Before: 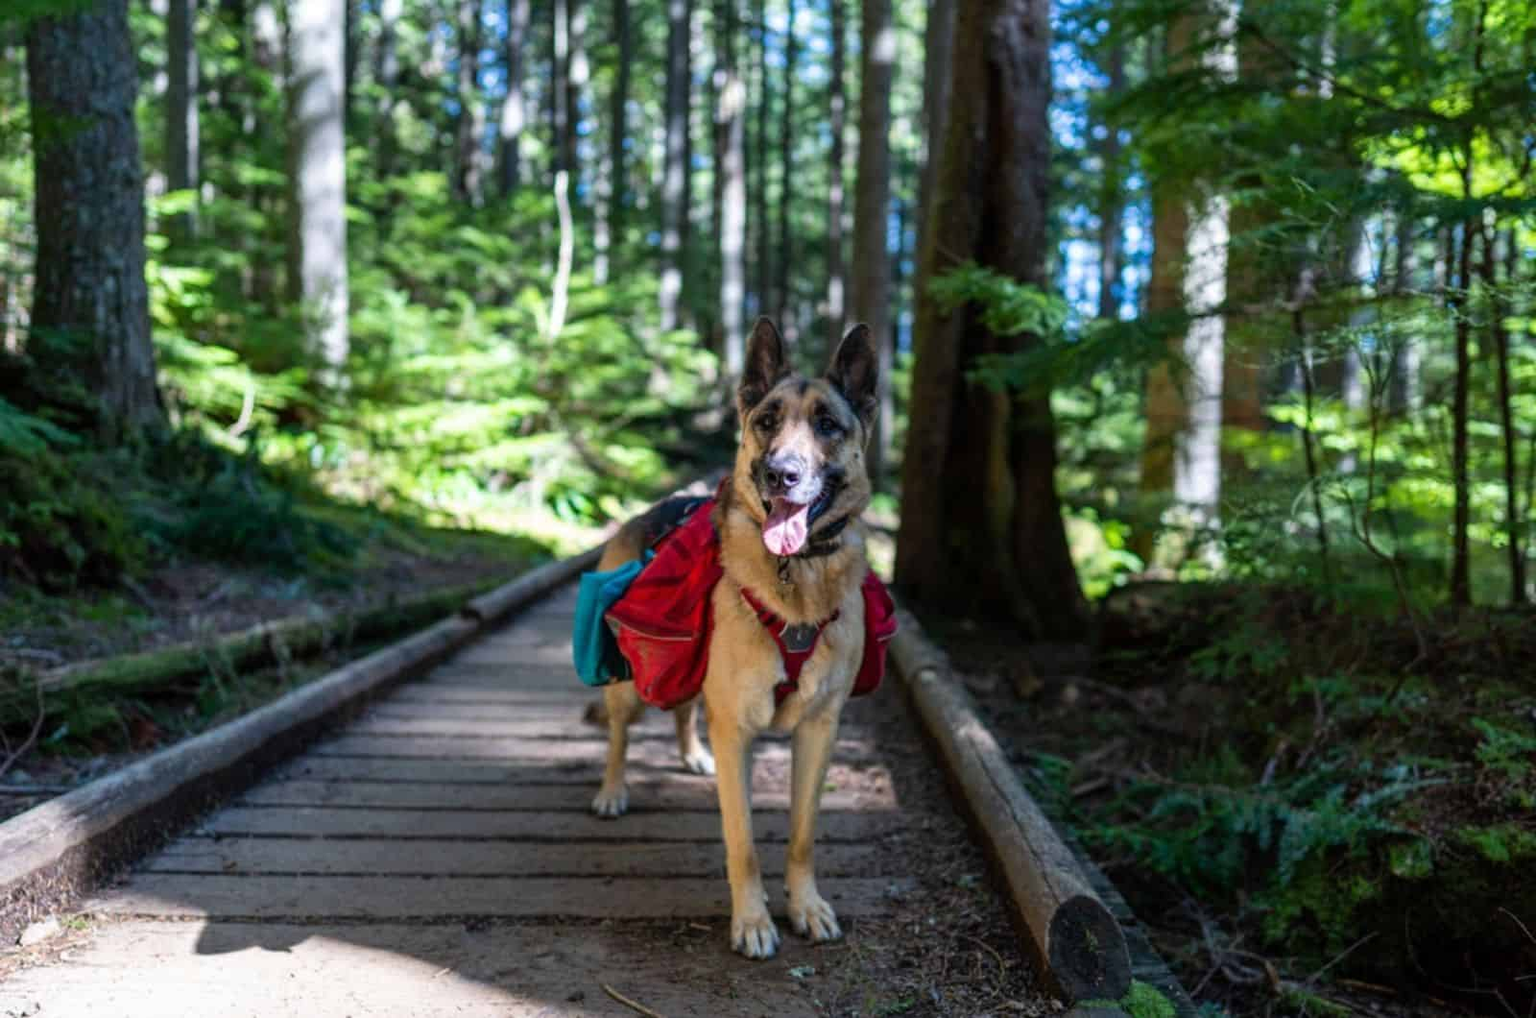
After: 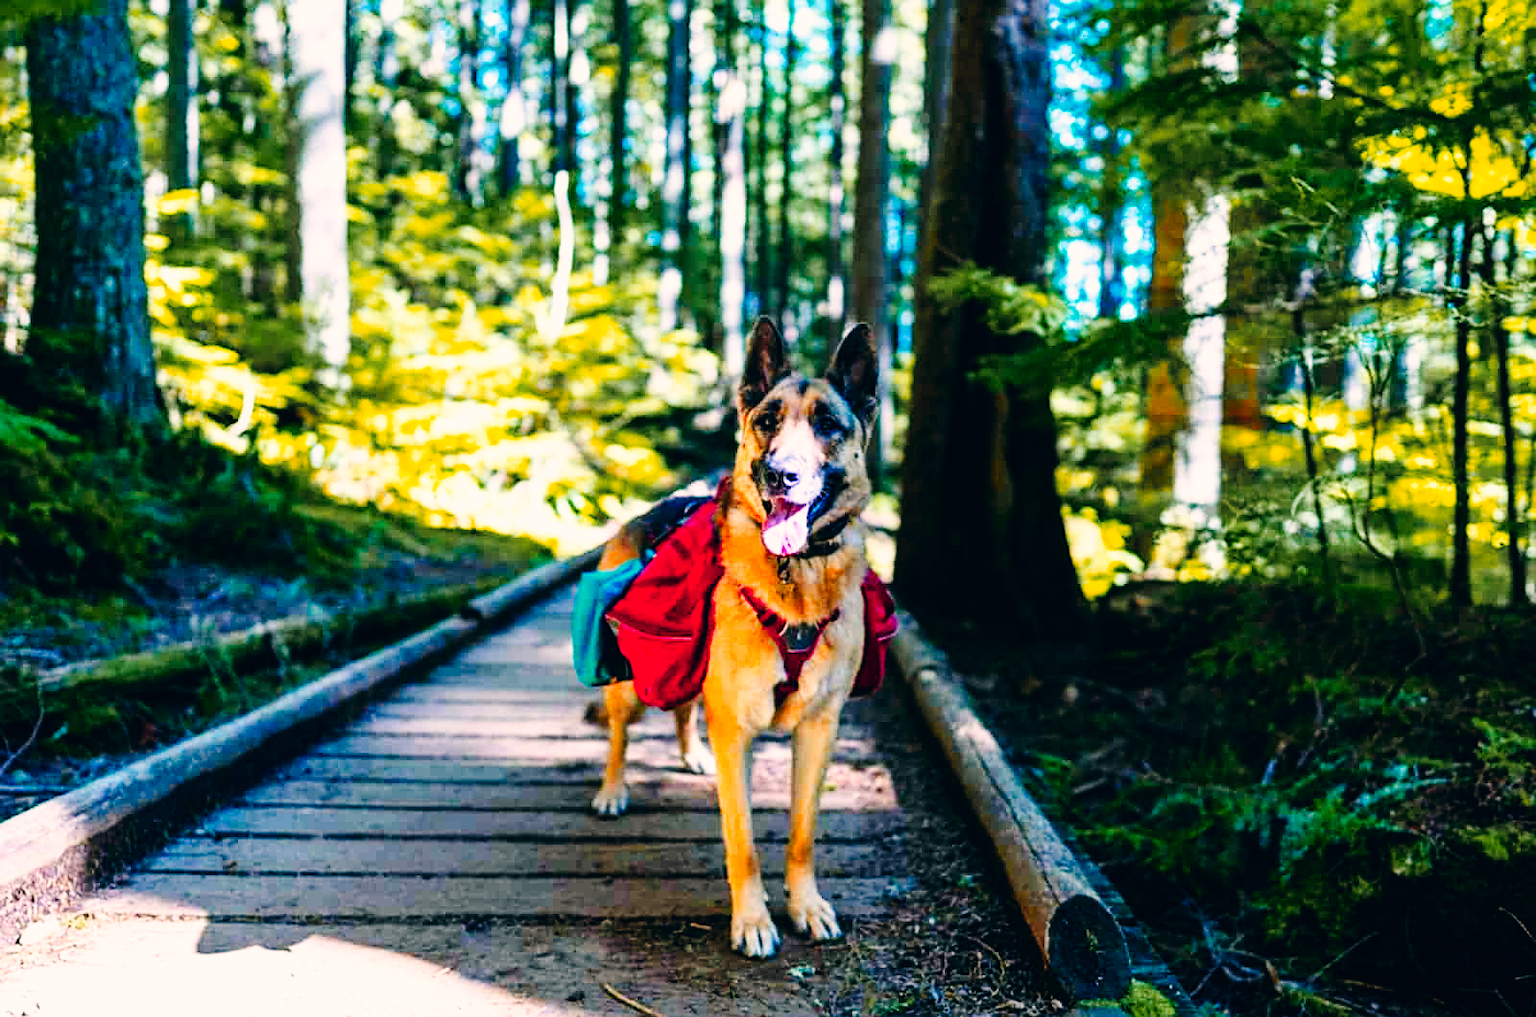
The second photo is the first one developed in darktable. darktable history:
base curve: curves: ch0 [(0, 0) (0, 0) (0.002, 0.001) (0.008, 0.003) (0.019, 0.011) (0.037, 0.037) (0.064, 0.11) (0.102, 0.232) (0.152, 0.379) (0.216, 0.524) (0.296, 0.665) (0.394, 0.789) (0.512, 0.881) (0.651, 0.945) (0.813, 0.986) (1, 1)], preserve colors none
color zones: curves: ch1 [(0.263, 0.53) (0.376, 0.287) (0.487, 0.512) (0.748, 0.547) (1, 0.513)]; ch2 [(0.262, 0.45) (0.751, 0.477)]
color balance rgb: shadows lift › chroma 2.041%, shadows lift › hue 217.33°, linear chroma grading › global chroma 14.577%, perceptual saturation grading › global saturation 30.536%
sharpen: amount 0.465
exposure: compensate highlight preservation false
color correction: highlights a* 5.48, highlights b* 5.33, shadows a* -4.89, shadows b* -5.11
